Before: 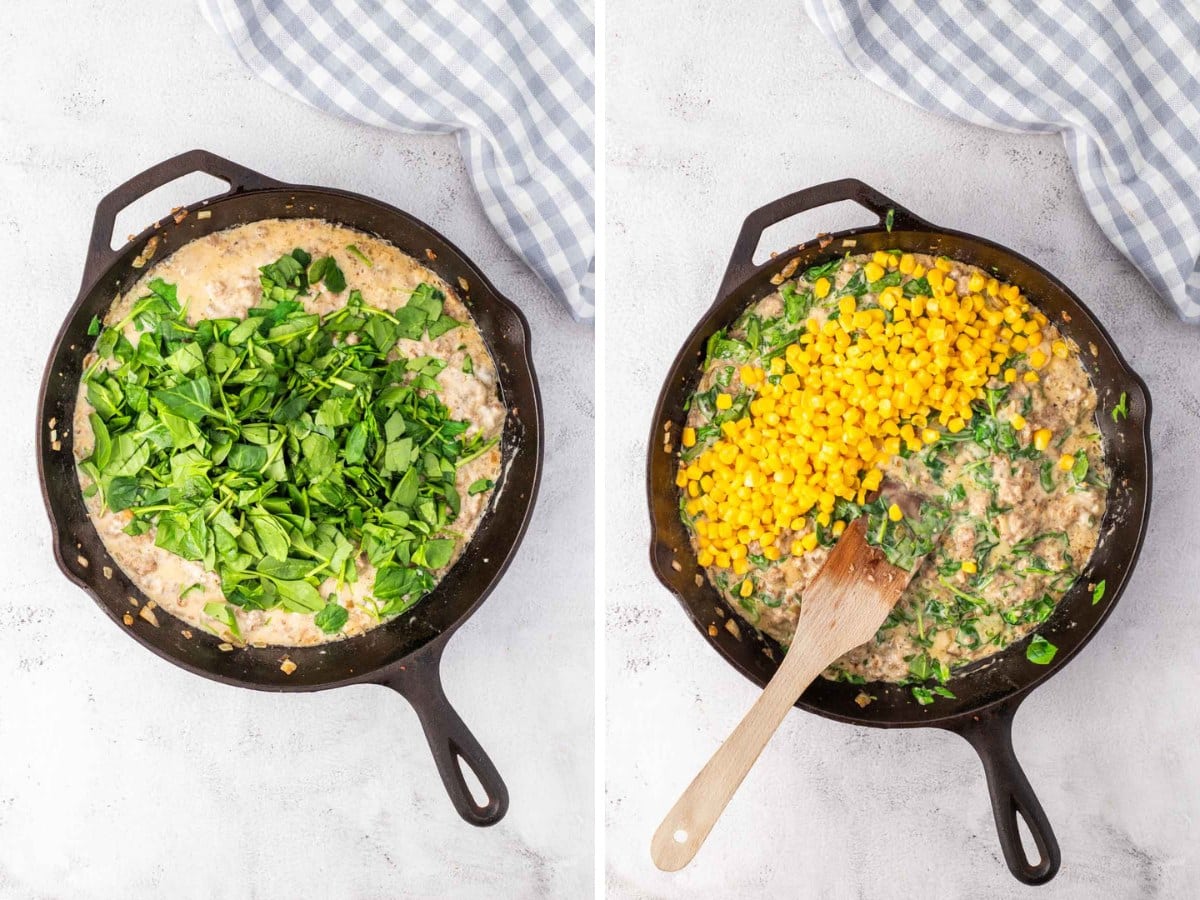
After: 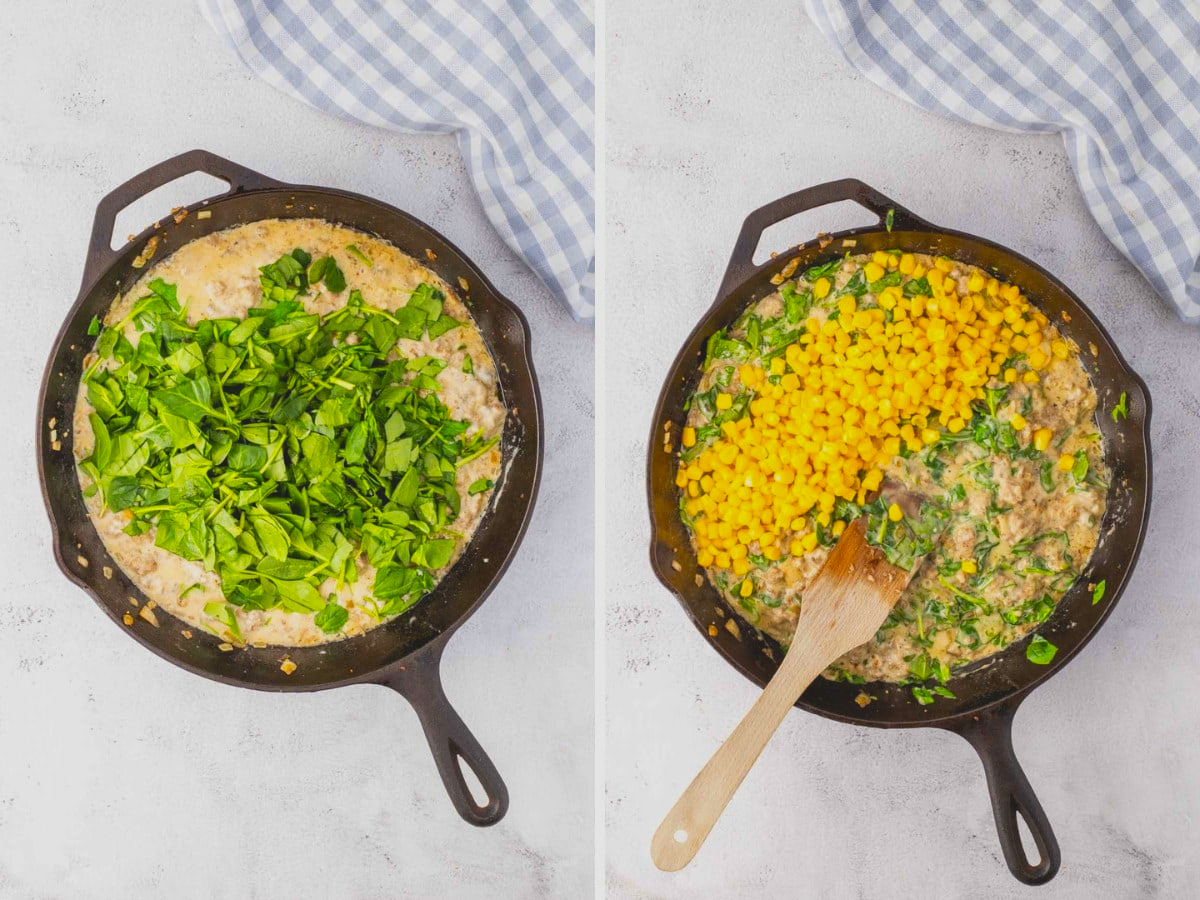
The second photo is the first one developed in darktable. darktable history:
color contrast: green-magenta contrast 0.8, blue-yellow contrast 1.1, unbound 0
contrast brightness saturation: contrast -0.19, saturation 0.19
